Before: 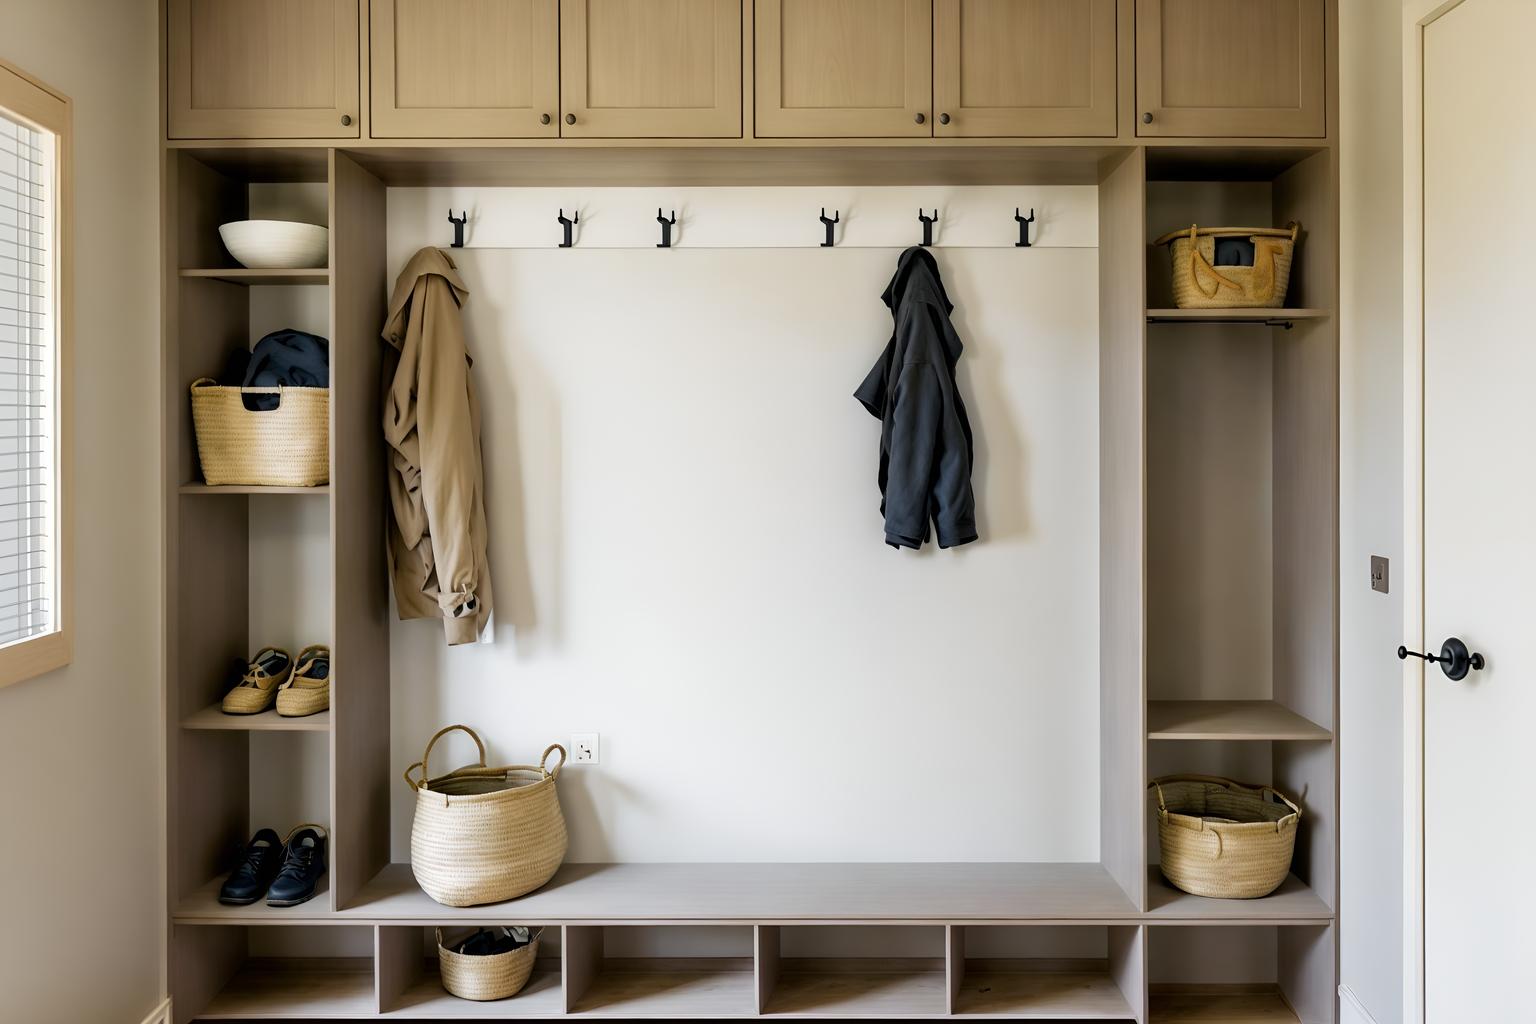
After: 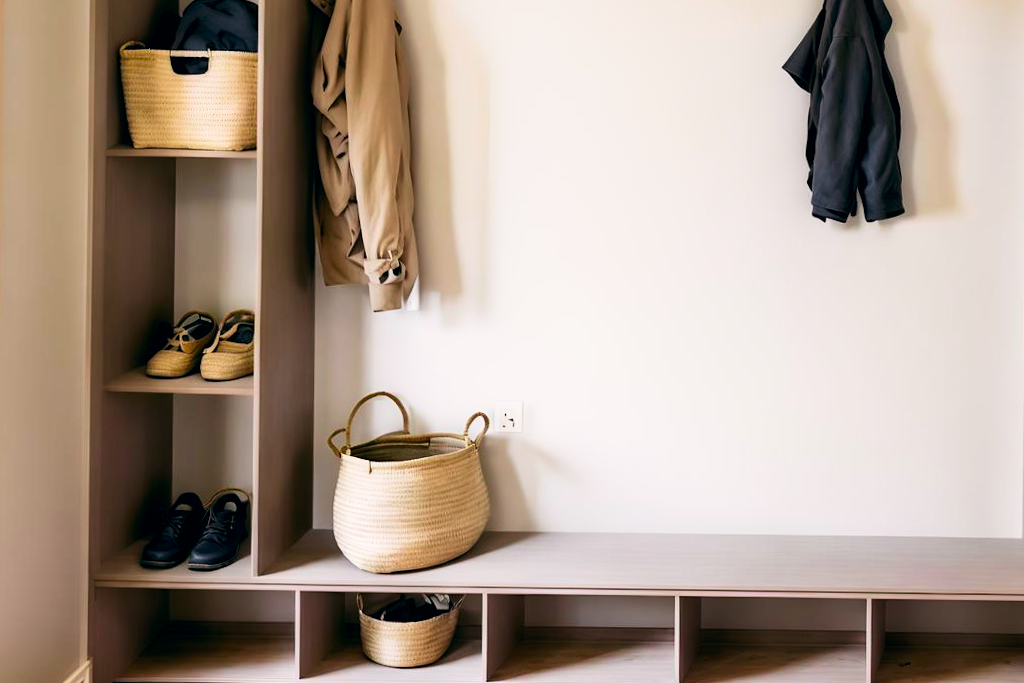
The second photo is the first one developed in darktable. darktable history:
color balance: lift [0.998, 0.998, 1.001, 1.002], gamma [0.995, 1.025, 0.992, 0.975], gain [0.995, 1.02, 0.997, 0.98]
tone curve: curves: ch0 [(0, 0.003) (0.117, 0.101) (0.257, 0.246) (0.408, 0.432) (0.632, 0.716) (0.795, 0.884) (1, 1)]; ch1 [(0, 0) (0.227, 0.197) (0.405, 0.421) (0.501, 0.501) (0.522, 0.526) (0.546, 0.564) (0.589, 0.602) (0.696, 0.761) (0.976, 0.992)]; ch2 [(0, 0) (0.208, 0.176) (0.377, 0.38) (0.5, 0.5) (0.537, 0.534) (0.571, 0.577) (0.627, 0.64) (0.698, 0.76) (1, 1)], color space Lab, independent channels, preserve colors none
velvia: strength 15%
color correction: saturation 0.99
crop and rotate: angle -0.82°, left 3.85%, top 31.828%, right 27.992%
